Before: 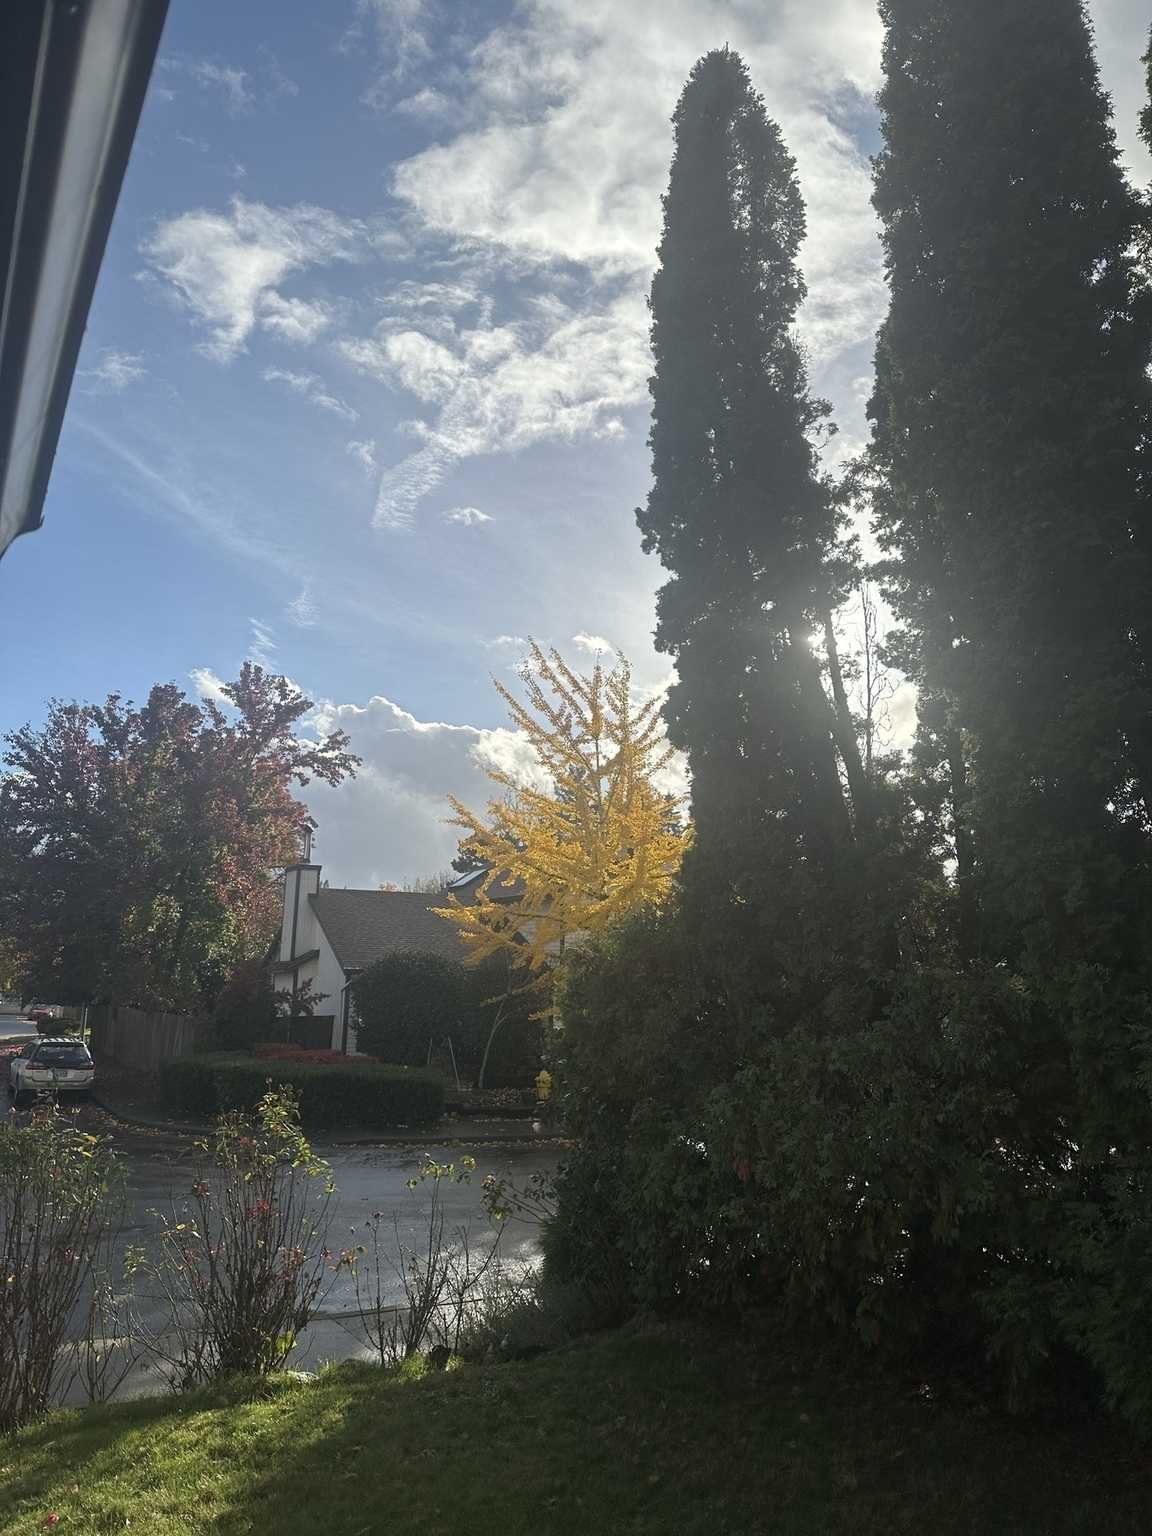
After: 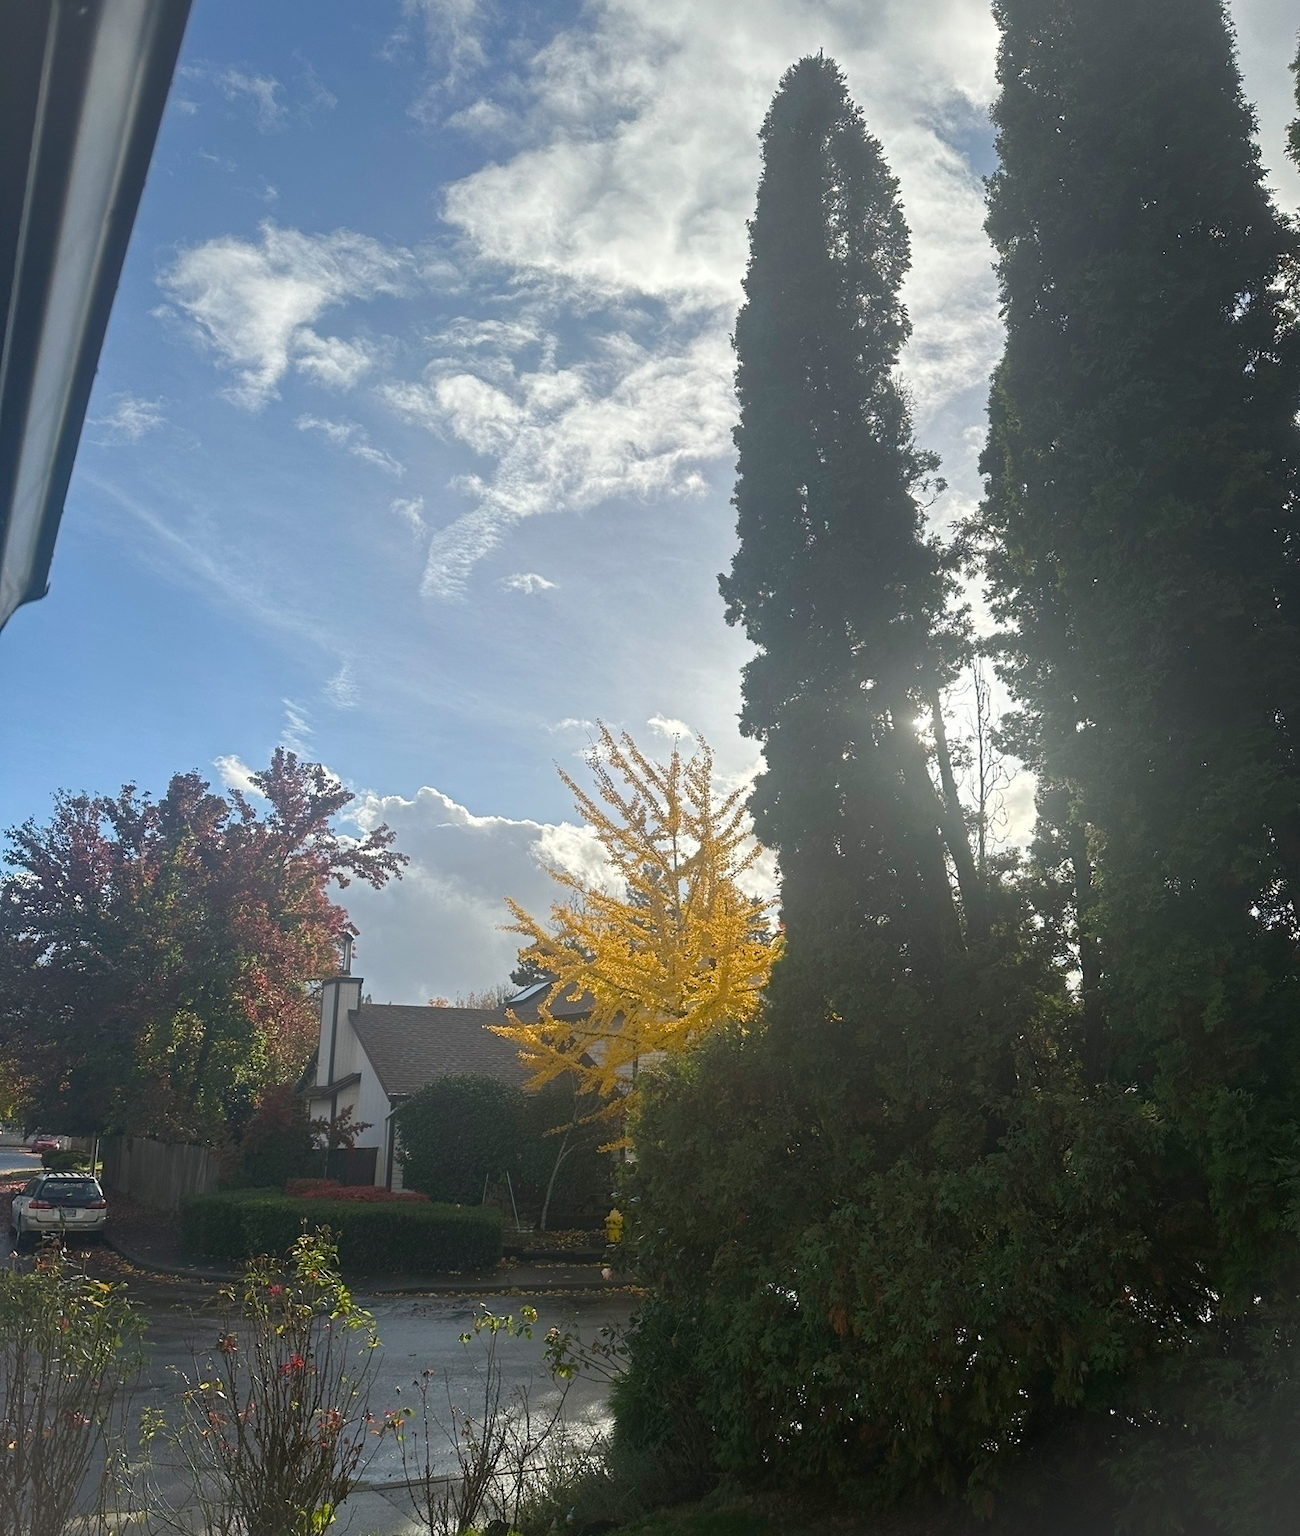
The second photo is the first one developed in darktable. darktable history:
color balance rgb: perceptual saturation grading › global saturation 20%, perceptual saturation grading › highlights -25%, perceptual saturation grading › shadows 25%
white balance: red 1, blue 1
rgb levels: preserve colors max RGB
vignetting: fall-off start 100%, brightness 0.05, saturation 0
crop and rotate: top 0%, bottom 11.49%
